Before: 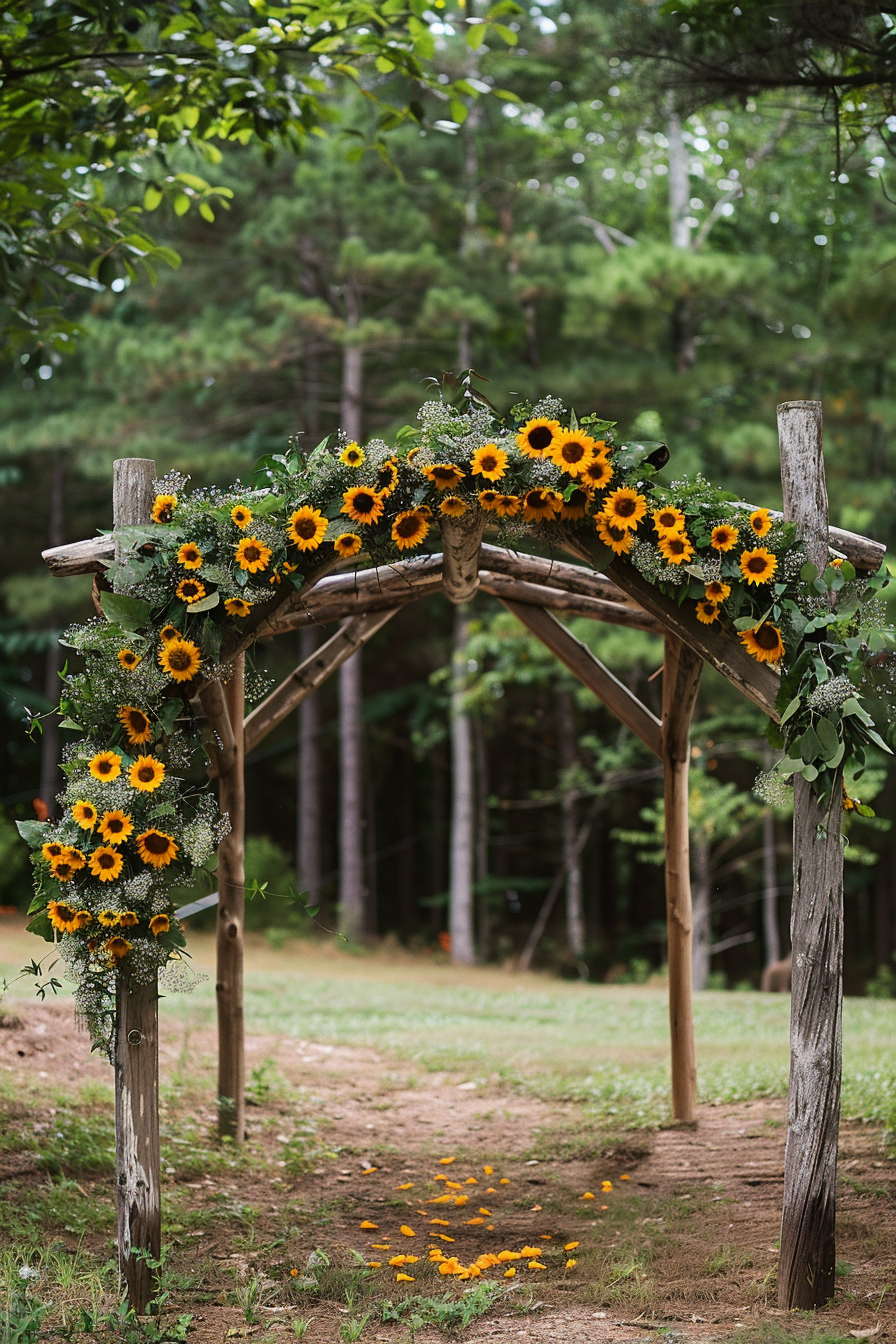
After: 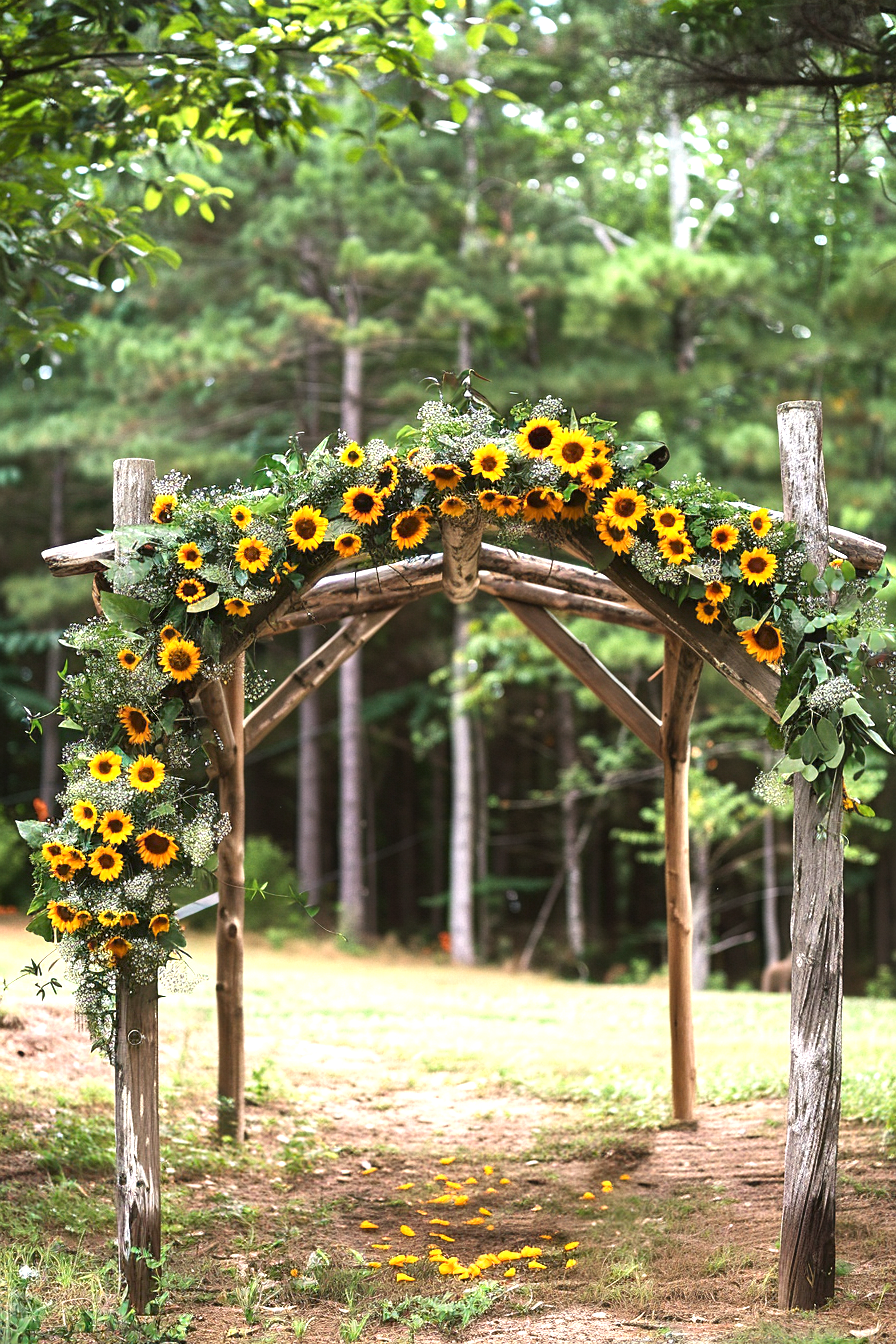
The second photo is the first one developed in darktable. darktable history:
exposure: exposure 1.16 EV, compensate exposure bias true, compensate highlight preservation false
shadows and highlights: shadows 35, highlights -35, soften with gaussian
